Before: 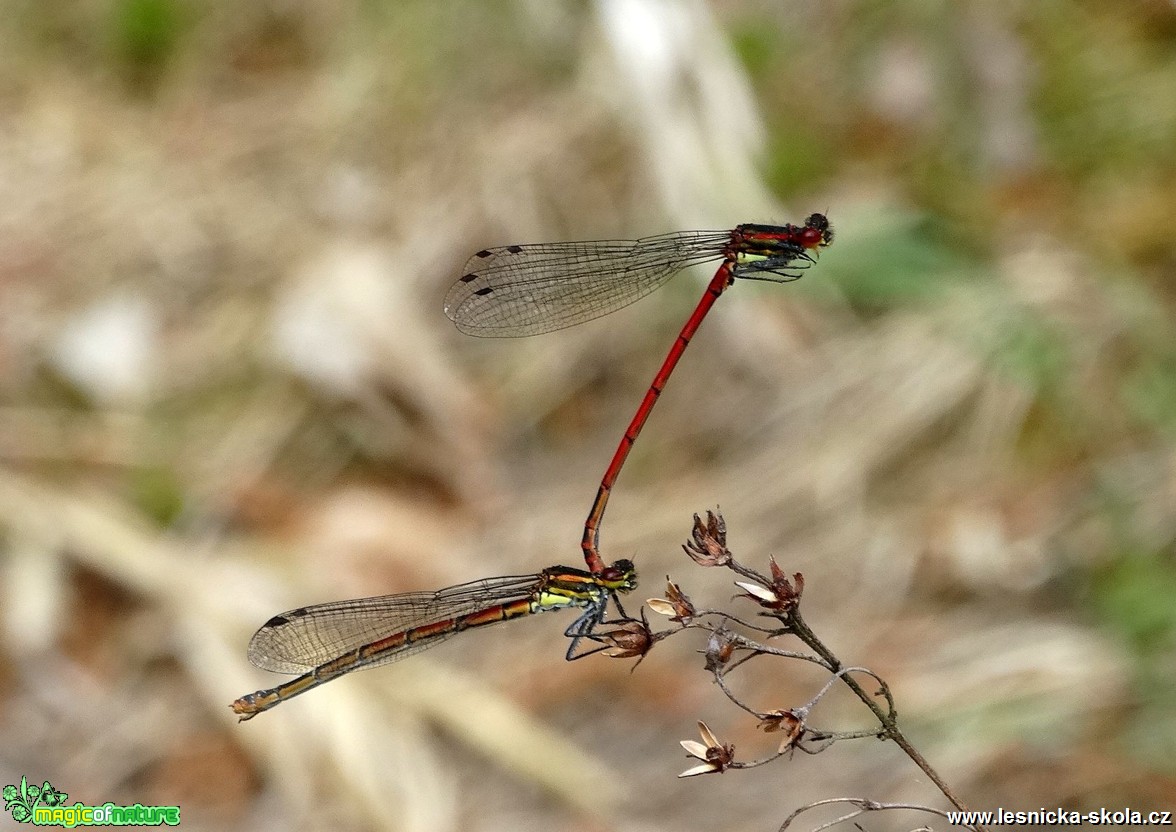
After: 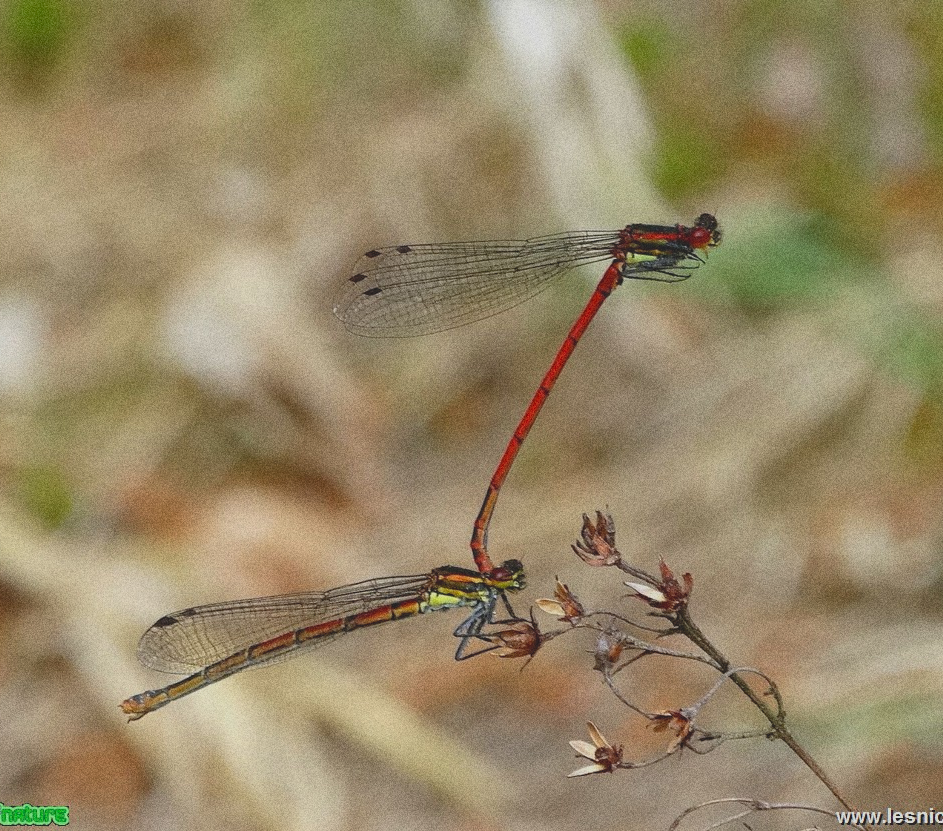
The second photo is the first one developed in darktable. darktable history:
contrast brightness saturation: contrast -0.28
crop and rotate: left 9.597%, right 10.195%
grain: coarseness 0.09 ISO, strength 40%
